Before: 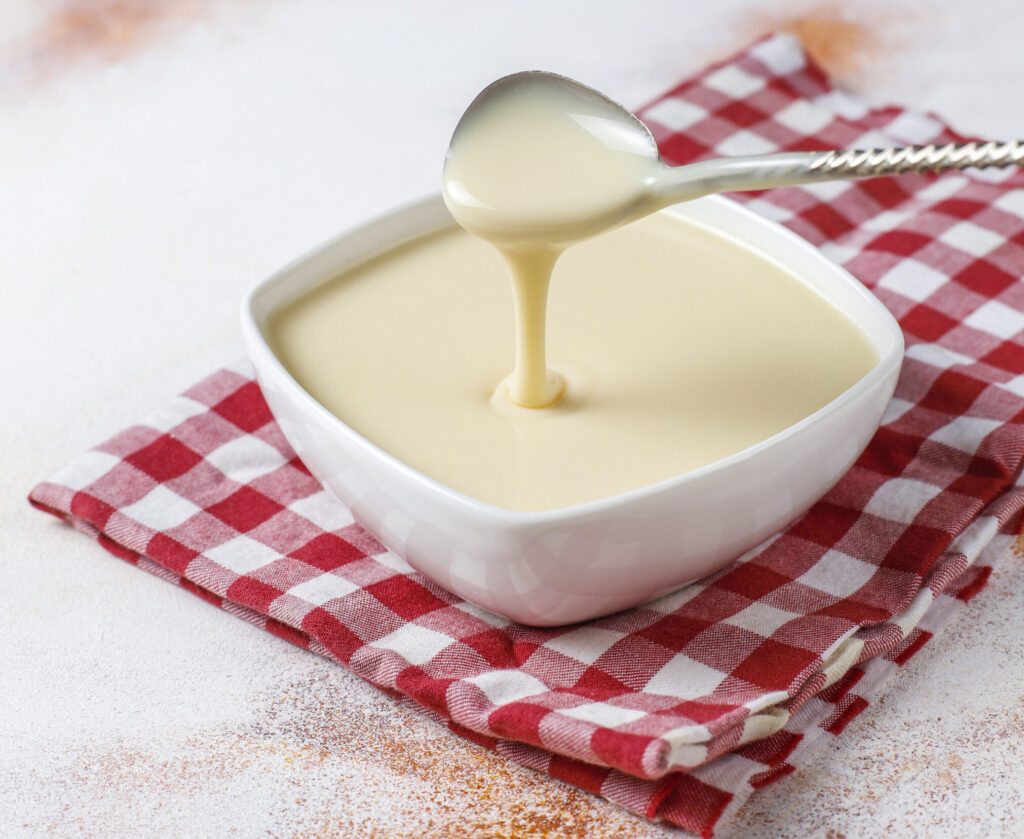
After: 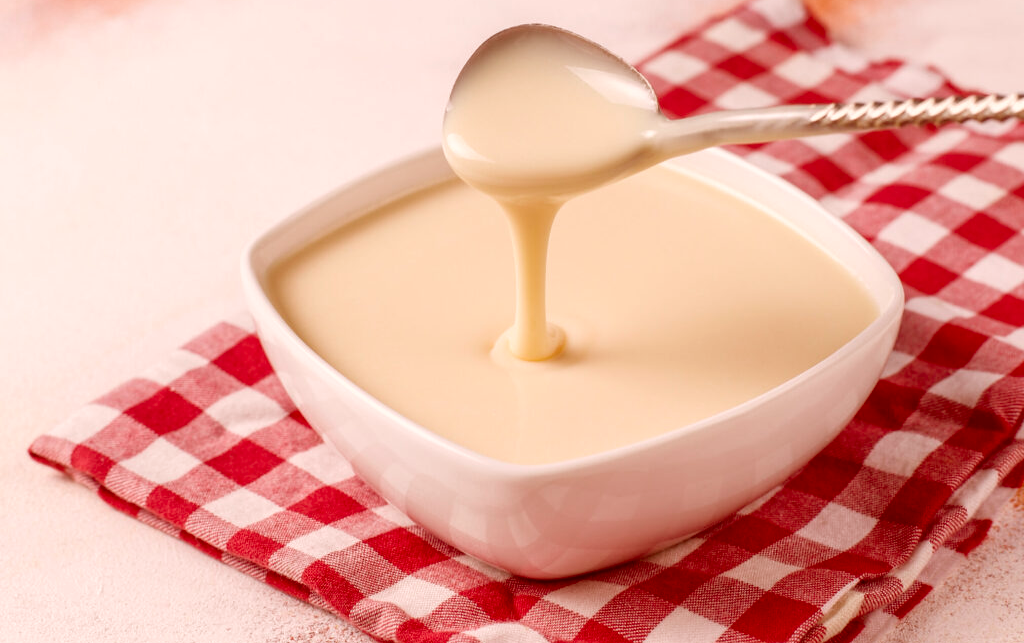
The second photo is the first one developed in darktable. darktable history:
crop: top 5.667%, bottom 17.637%
color correction: highlights a* 9.03, highlights b* 8.71, shadows a* 40, shadows b* 40, saturation 0.8
